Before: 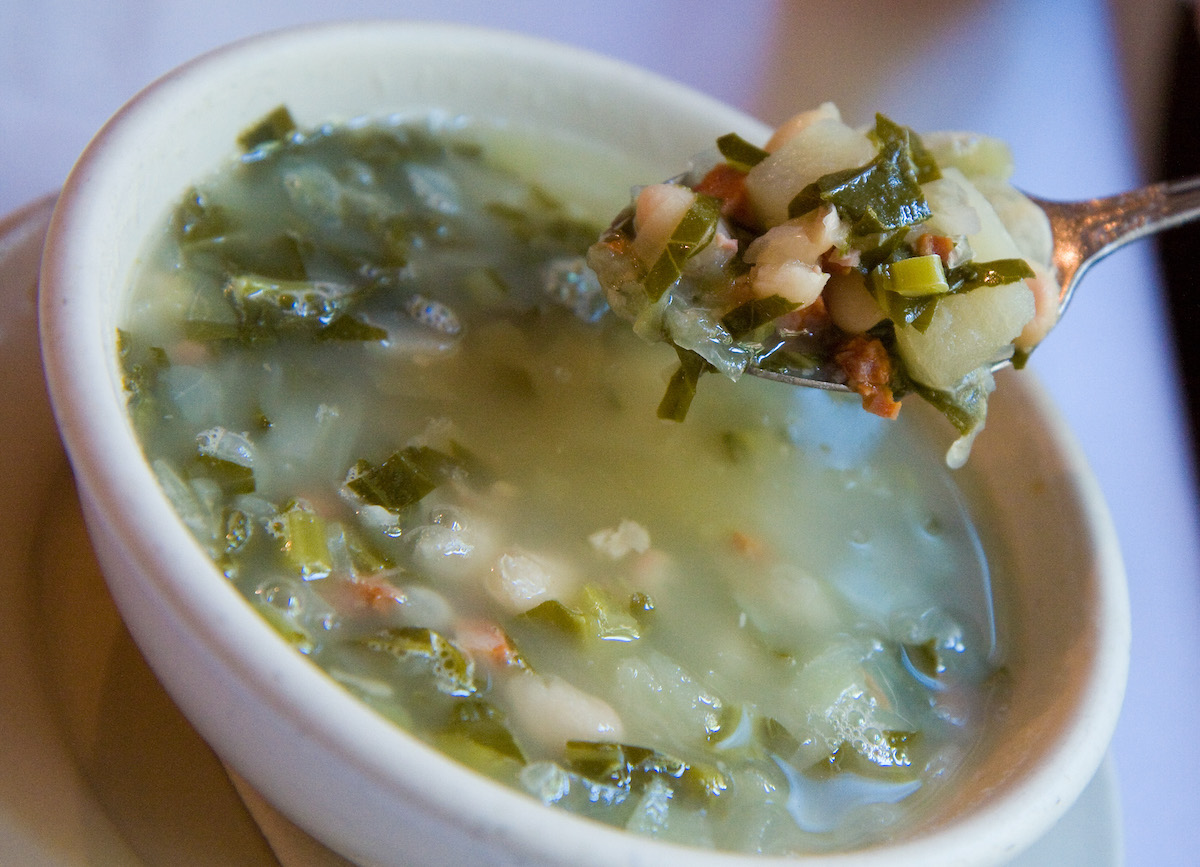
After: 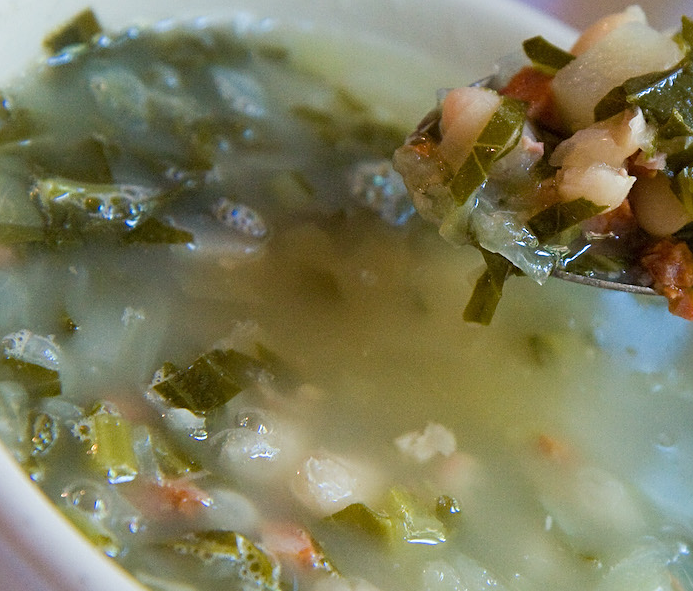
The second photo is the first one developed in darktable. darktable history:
sharpen: radius 2.529, amount 0.323
crop: left 16.202%, top 11.208%, right 26.045%, bottom 20.557%
